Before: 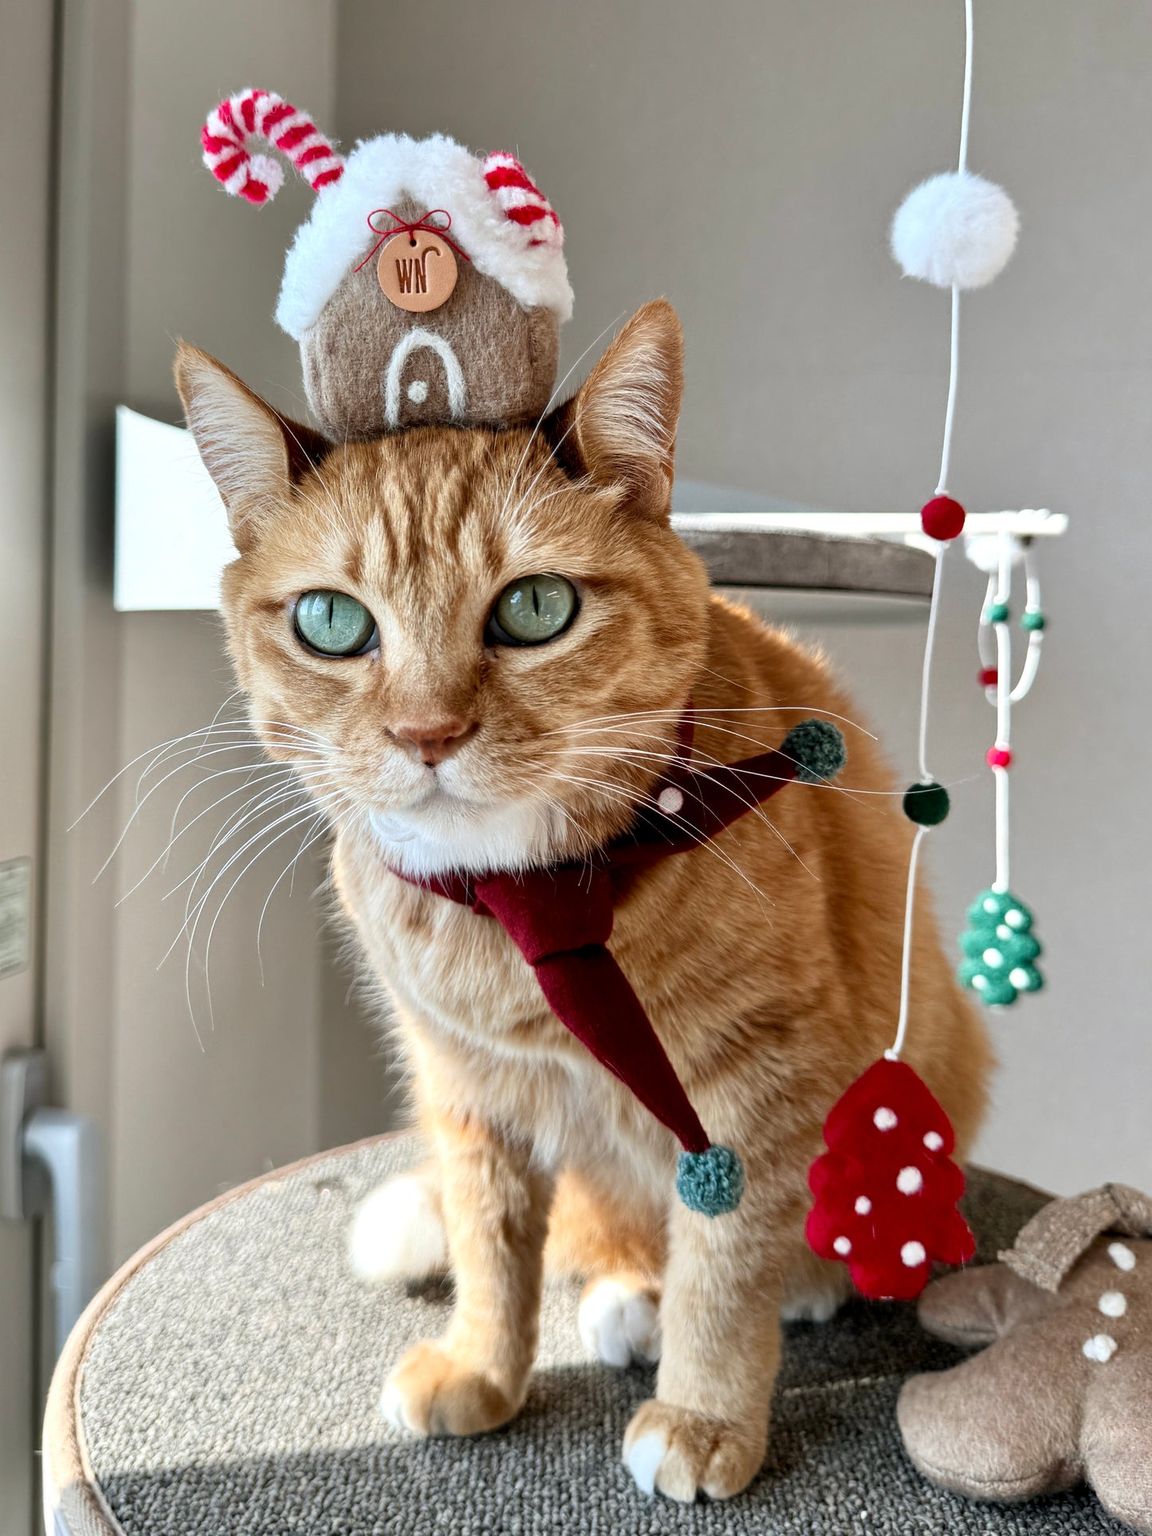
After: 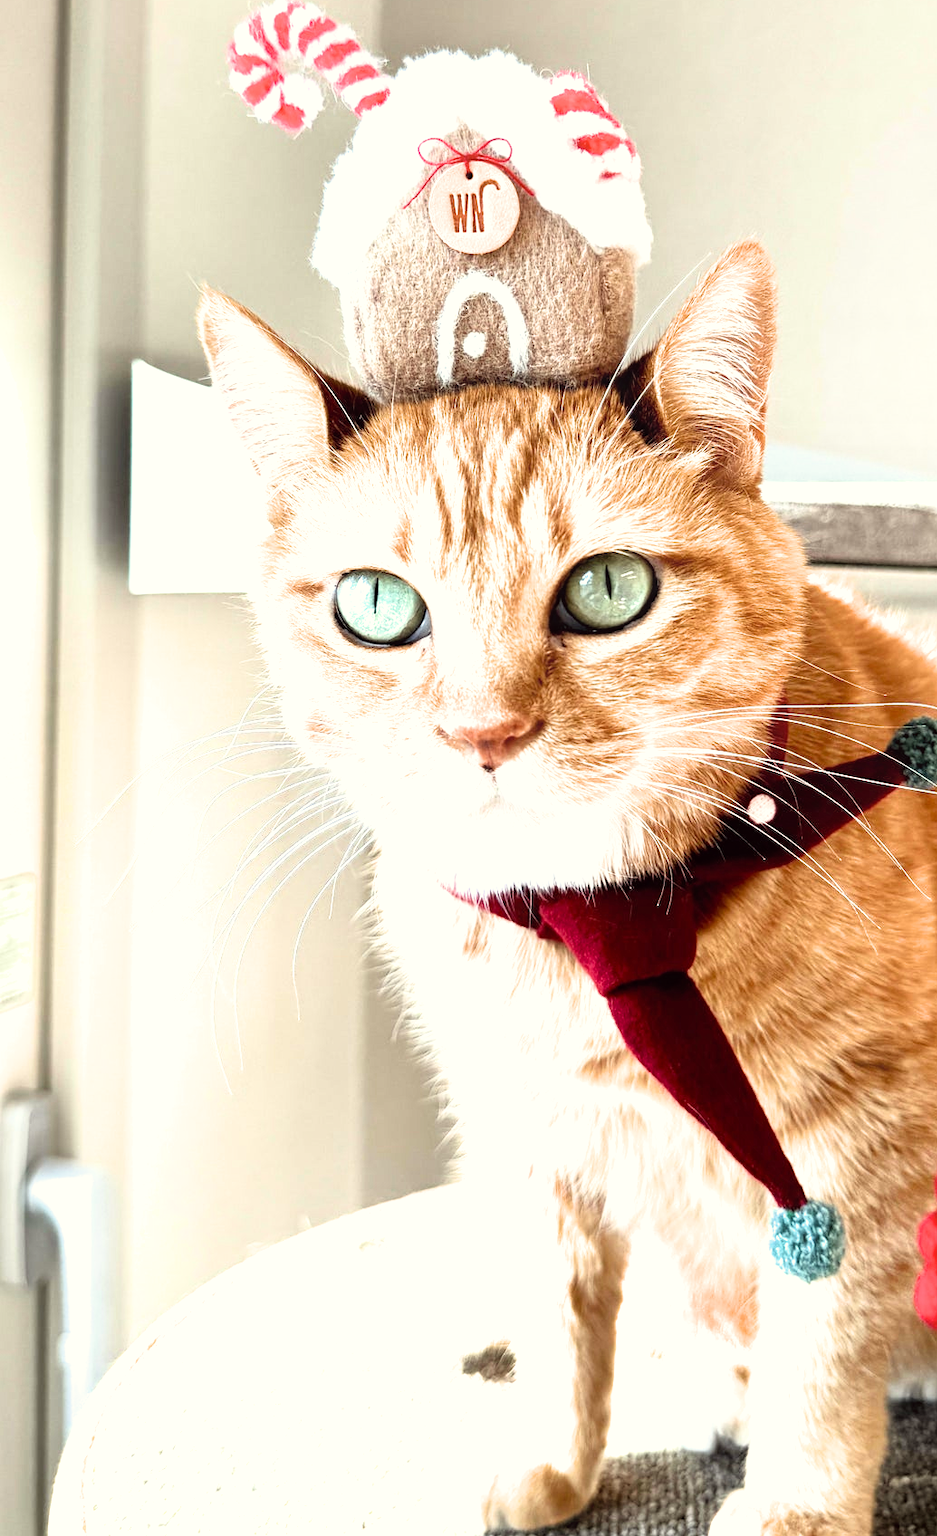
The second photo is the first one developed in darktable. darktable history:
color correction: highlights a* -0.95, highlights b* 4.5, shadows a* 3.55
contrast equalizer: y [[0.439, 0.44, 0.442, 0.457, 0.493, 0.498], [0.5 ×6], [0.5 ×6], [0 ×6], [0 ×6]]
tone equalizer: on, module defaults
exposure: black level correction 0, exposure 1.379 EV, compensate exposure bias true, compensate highlight preservation false
crop: top 5.803%, right 27.864%, bottom 5.804%
filmic rgb: white relative exposure 2.45 EV, hardness 6.33
